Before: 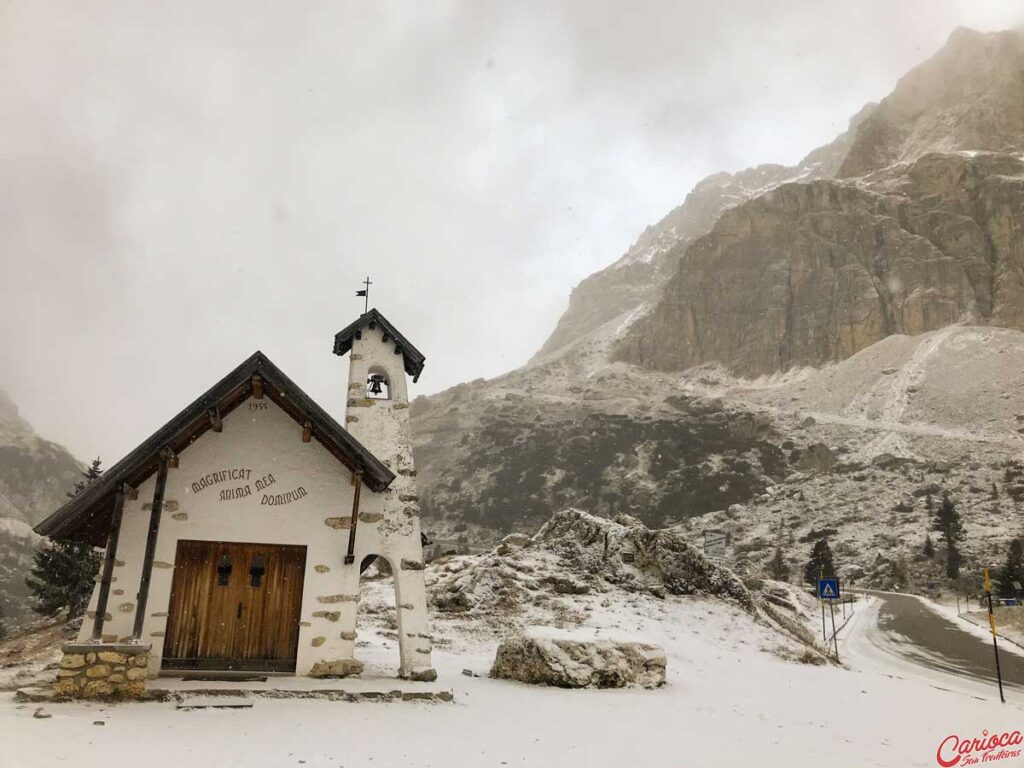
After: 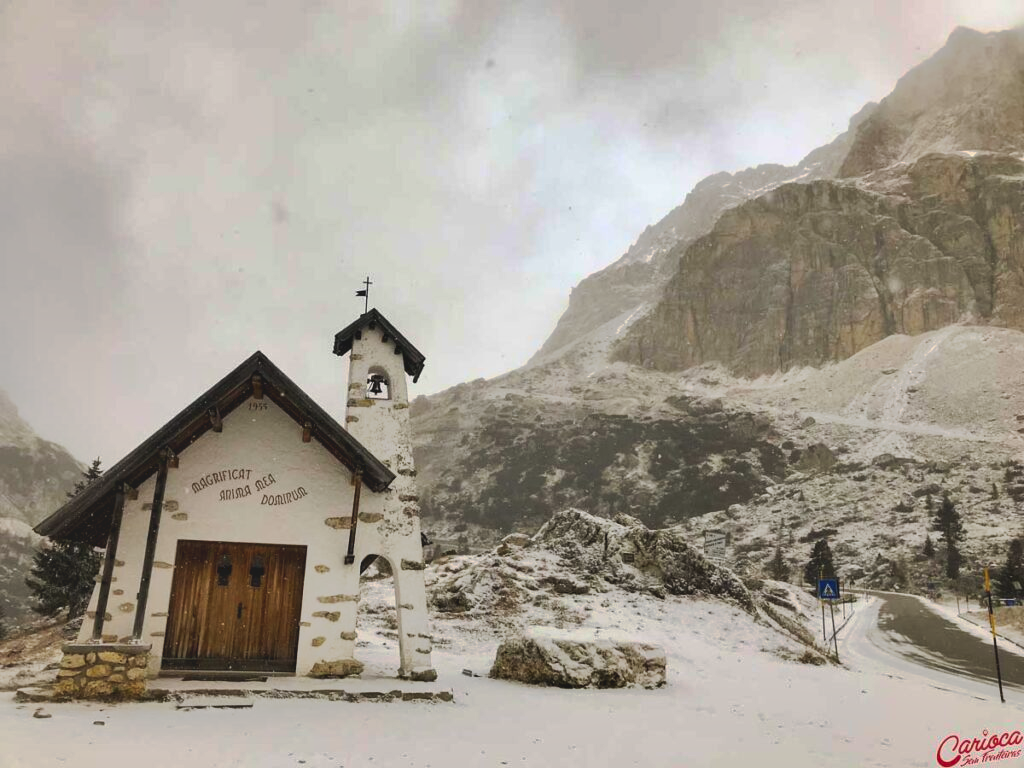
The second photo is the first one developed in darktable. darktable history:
tone curve: curves: ch0 [(0, 0) (0.003, 0.096) (0.011, 0.096) (0.025, 0.098) (0.044, 0.099) (0.069, 0.106) (0.1, 0.128) (0.136, 0.153) (0.177, 0.186) (0.224, 0.218) (0.277, 0.265) (0.335, 0.316) (0.399, 0.374) (0.468, 0.445) (0.543, 0.526) (0.623, 0.605) (0.709, 0.681) (0.801, 0.758) (0.898, 0.819) (1, 1)], preserve colors none
shadows and highlights: shadows 43.71, white point adjustment -1.46, soften with gaussian
base curve: curves: ch0 [(0, 0) (0.666, 0.806) (1, 1)]
